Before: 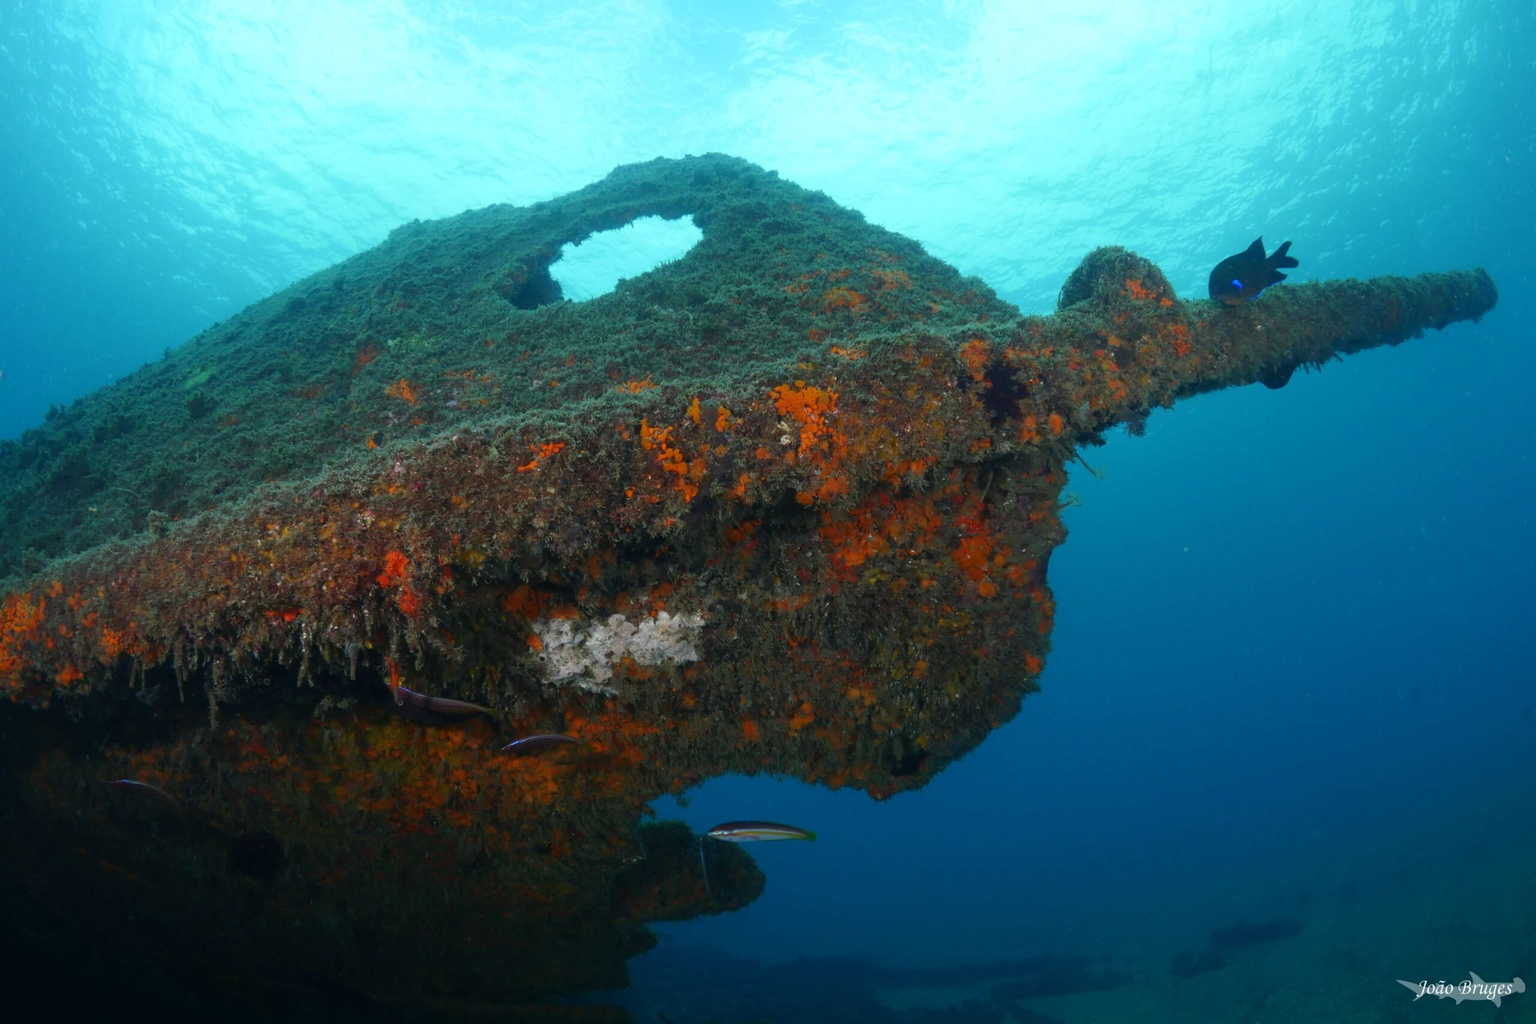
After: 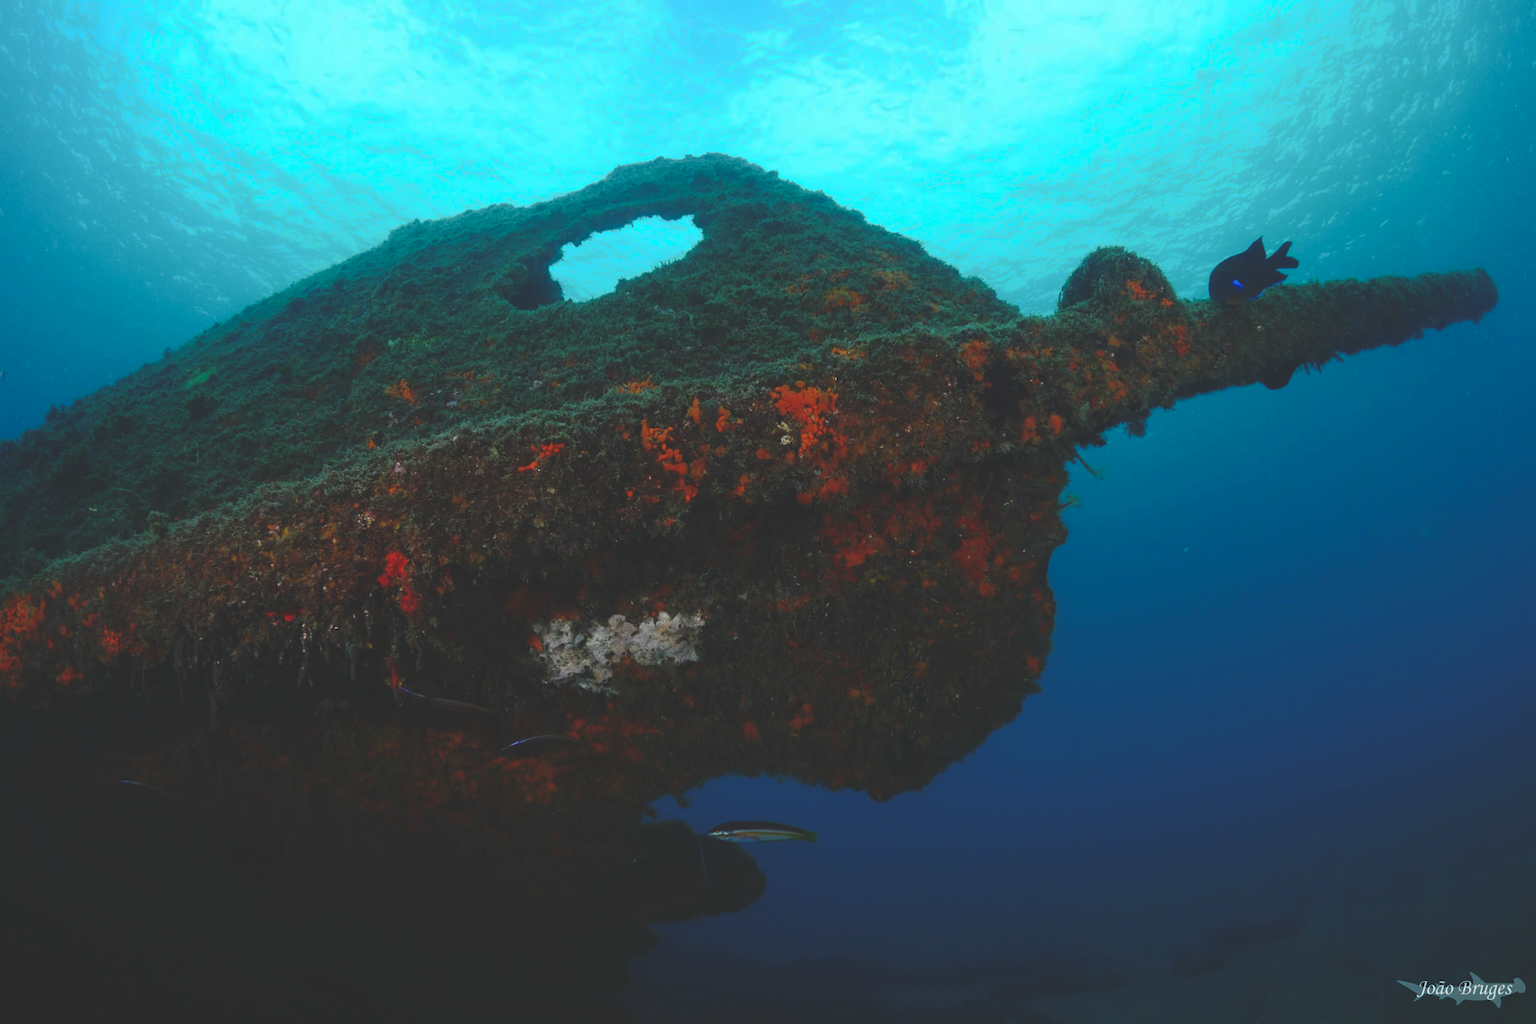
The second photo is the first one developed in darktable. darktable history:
tone curve: curves: ch0 [(0, 0) (0.003, 0.01) (0.011, 0.014) (0.025, 0.029) (0.044, 0.051) (0.069, 0.072) (0.1, 0.097) (0.136, 0.123) (0.177, 0.16) (0.224, 0.2) (0.277, 0.248) (0.335, 0.305) (0.399, 0.37) (0.468, 0.454) (0.543, 0.534) (0.623, 0.609) (0.709, 0.681) (0.801, 0.752) (0.898, 0.841) (1, 1)], preserve colors none
rgb curve: curves: ch0 [(0, 0.186) (0.314, 0.284) (0.775, 0.708) (1, 1)], compensate middle gray true, preserve colors none
